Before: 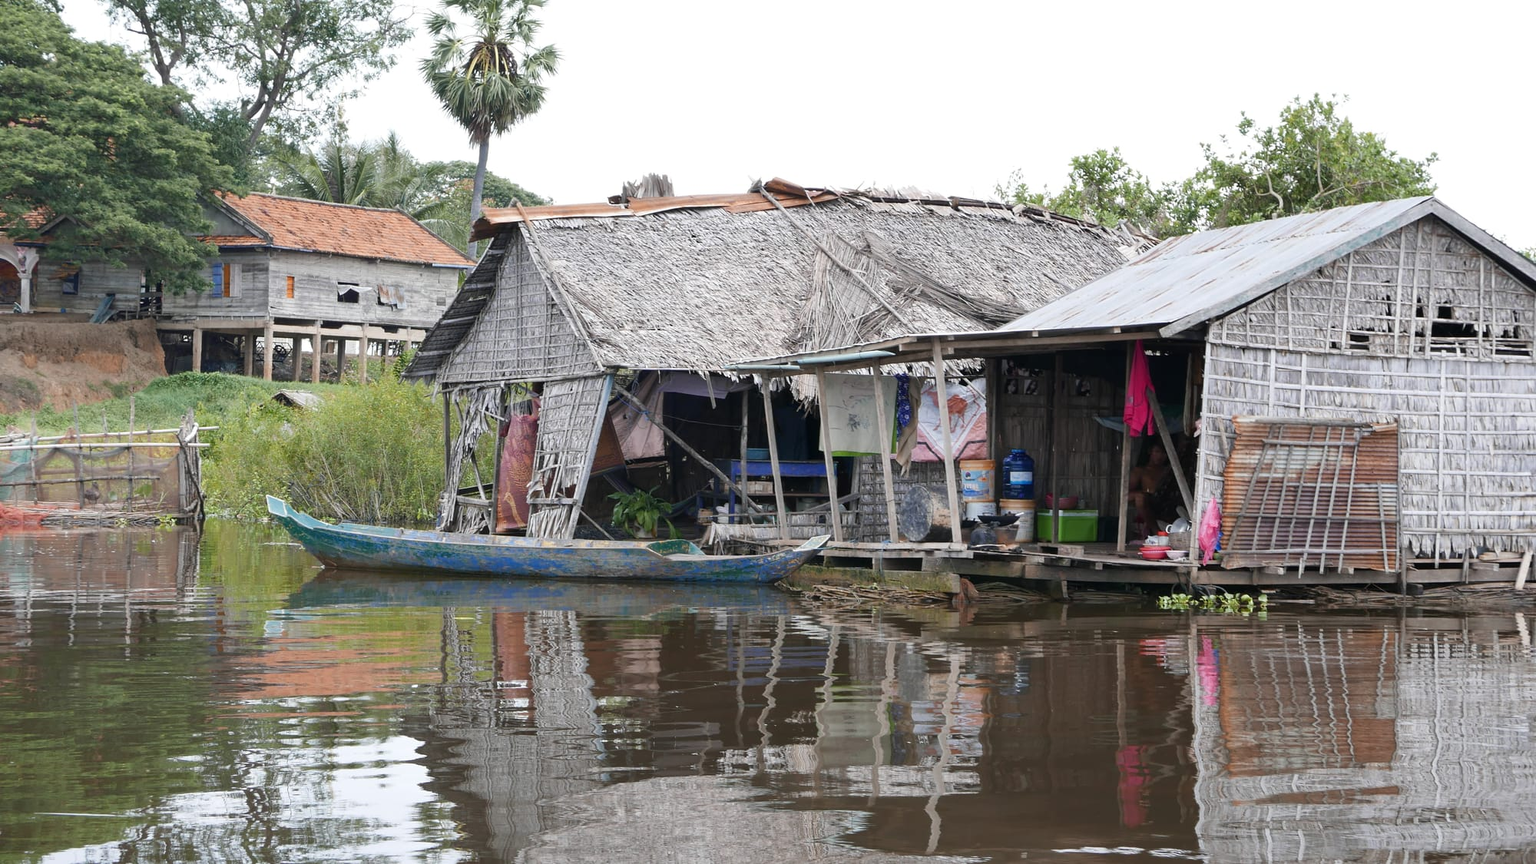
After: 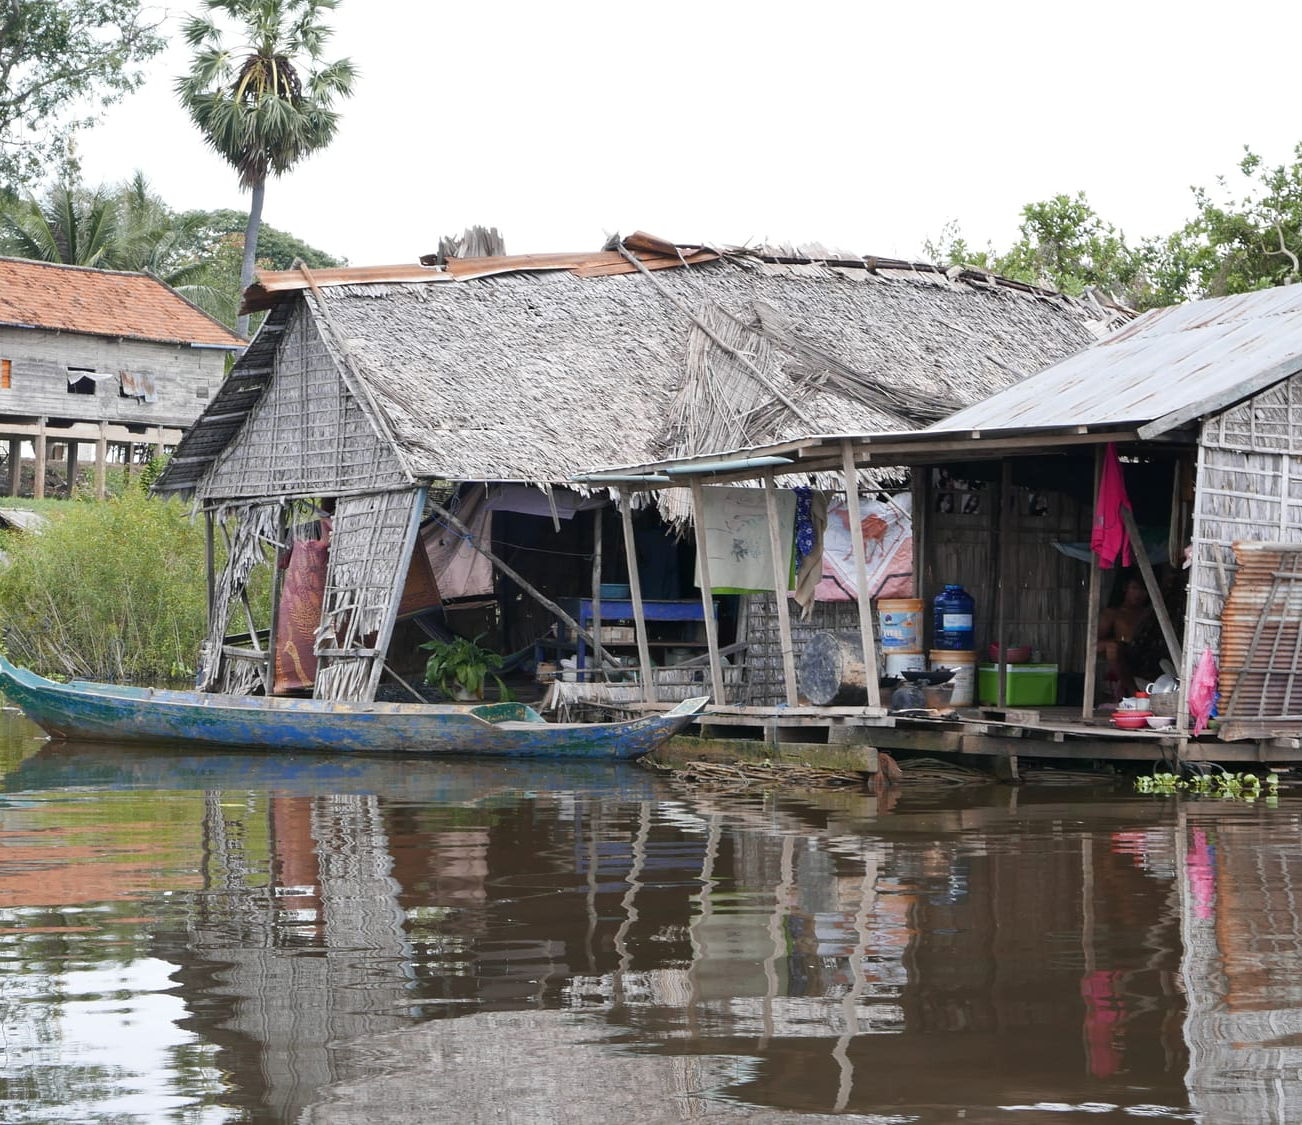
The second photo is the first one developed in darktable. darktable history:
crop and rotate: left 18.637%, right 16.24%
